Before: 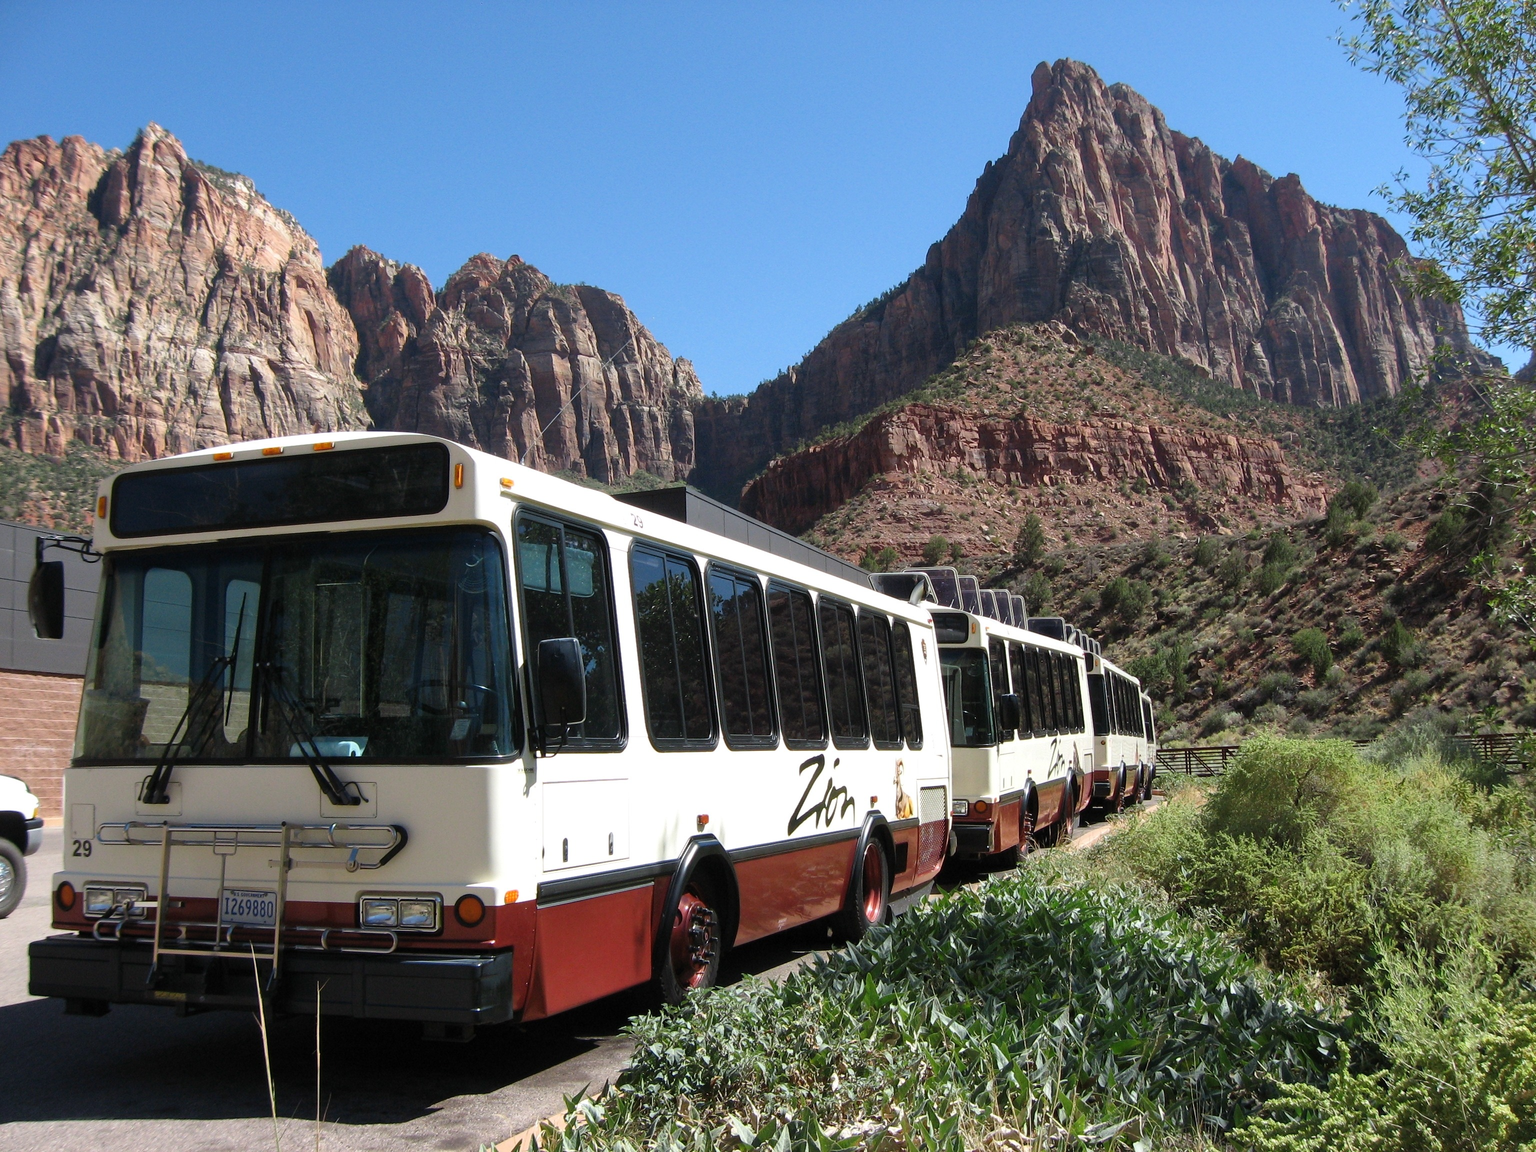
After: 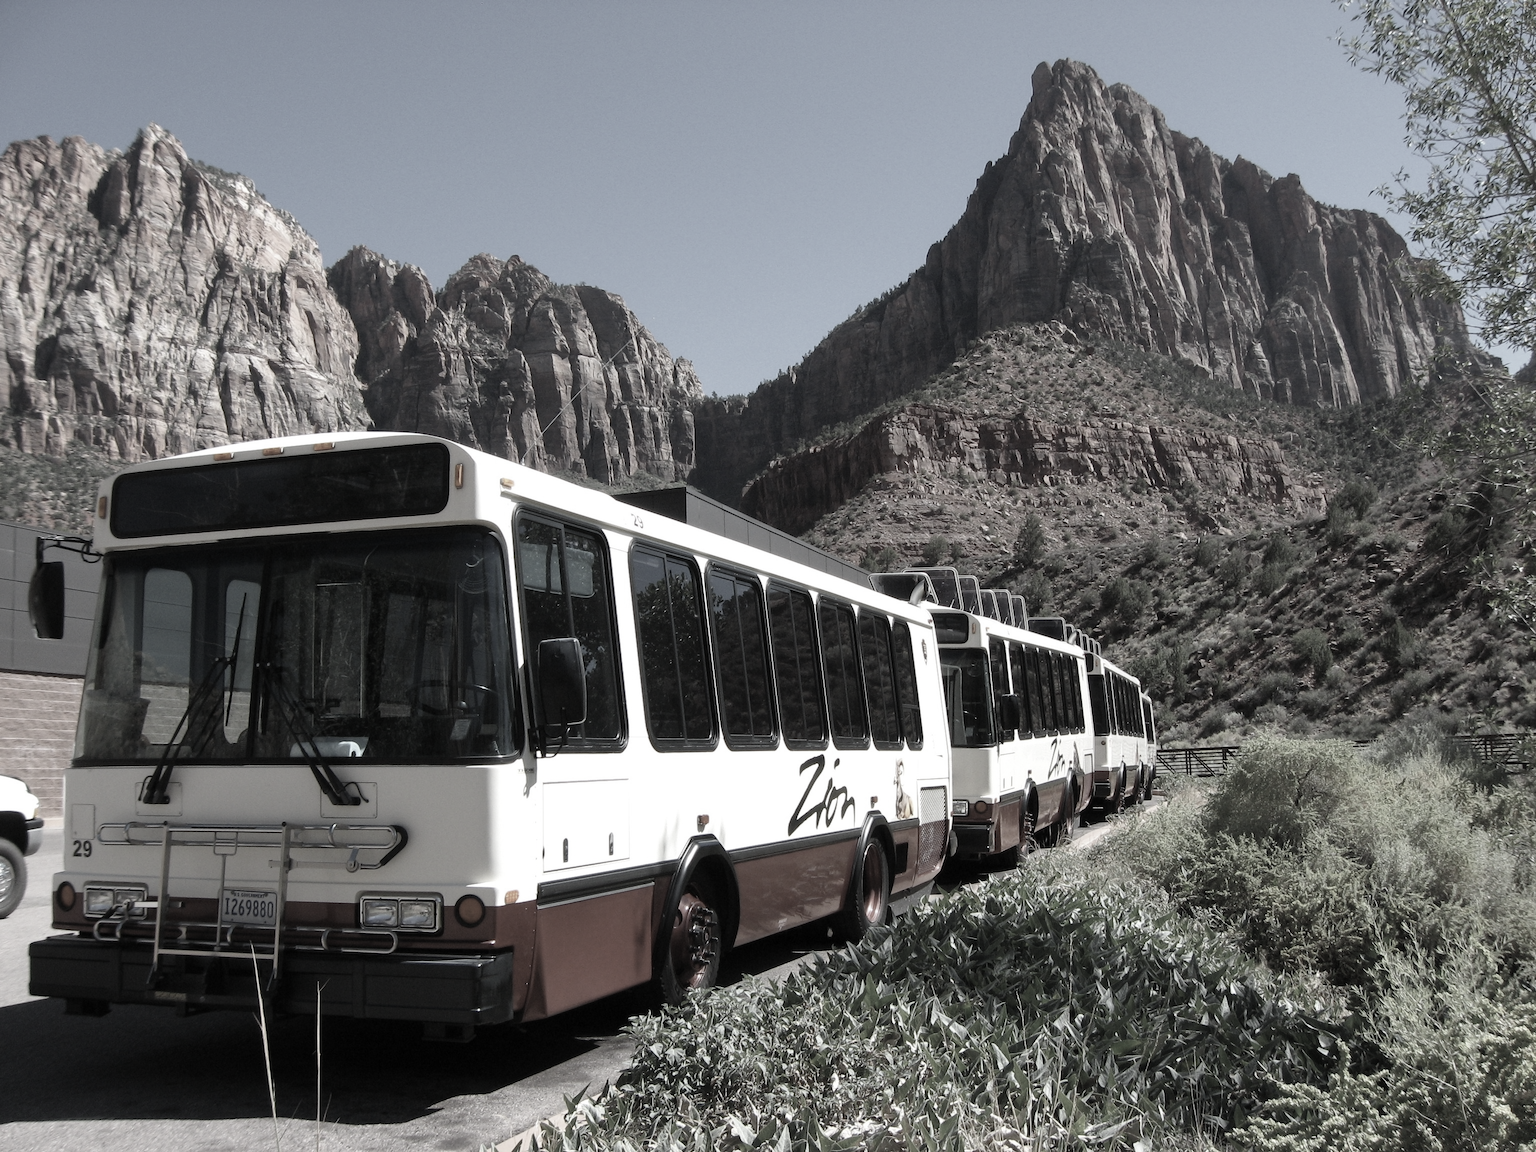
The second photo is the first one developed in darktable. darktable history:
color correction: saturation 0.2
